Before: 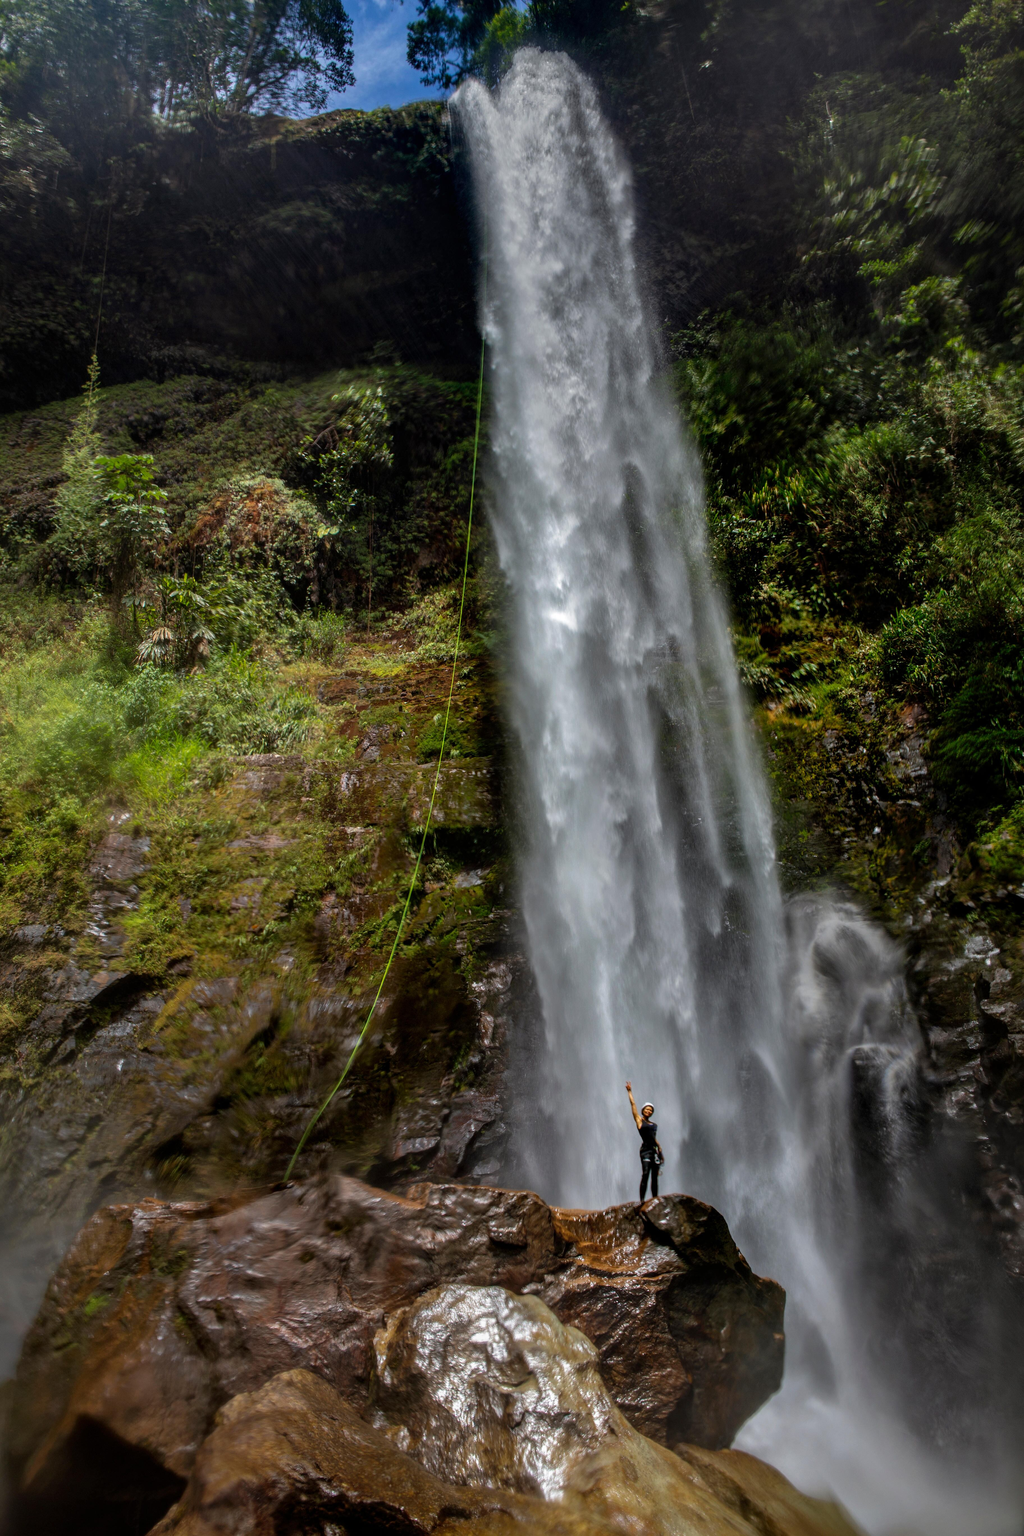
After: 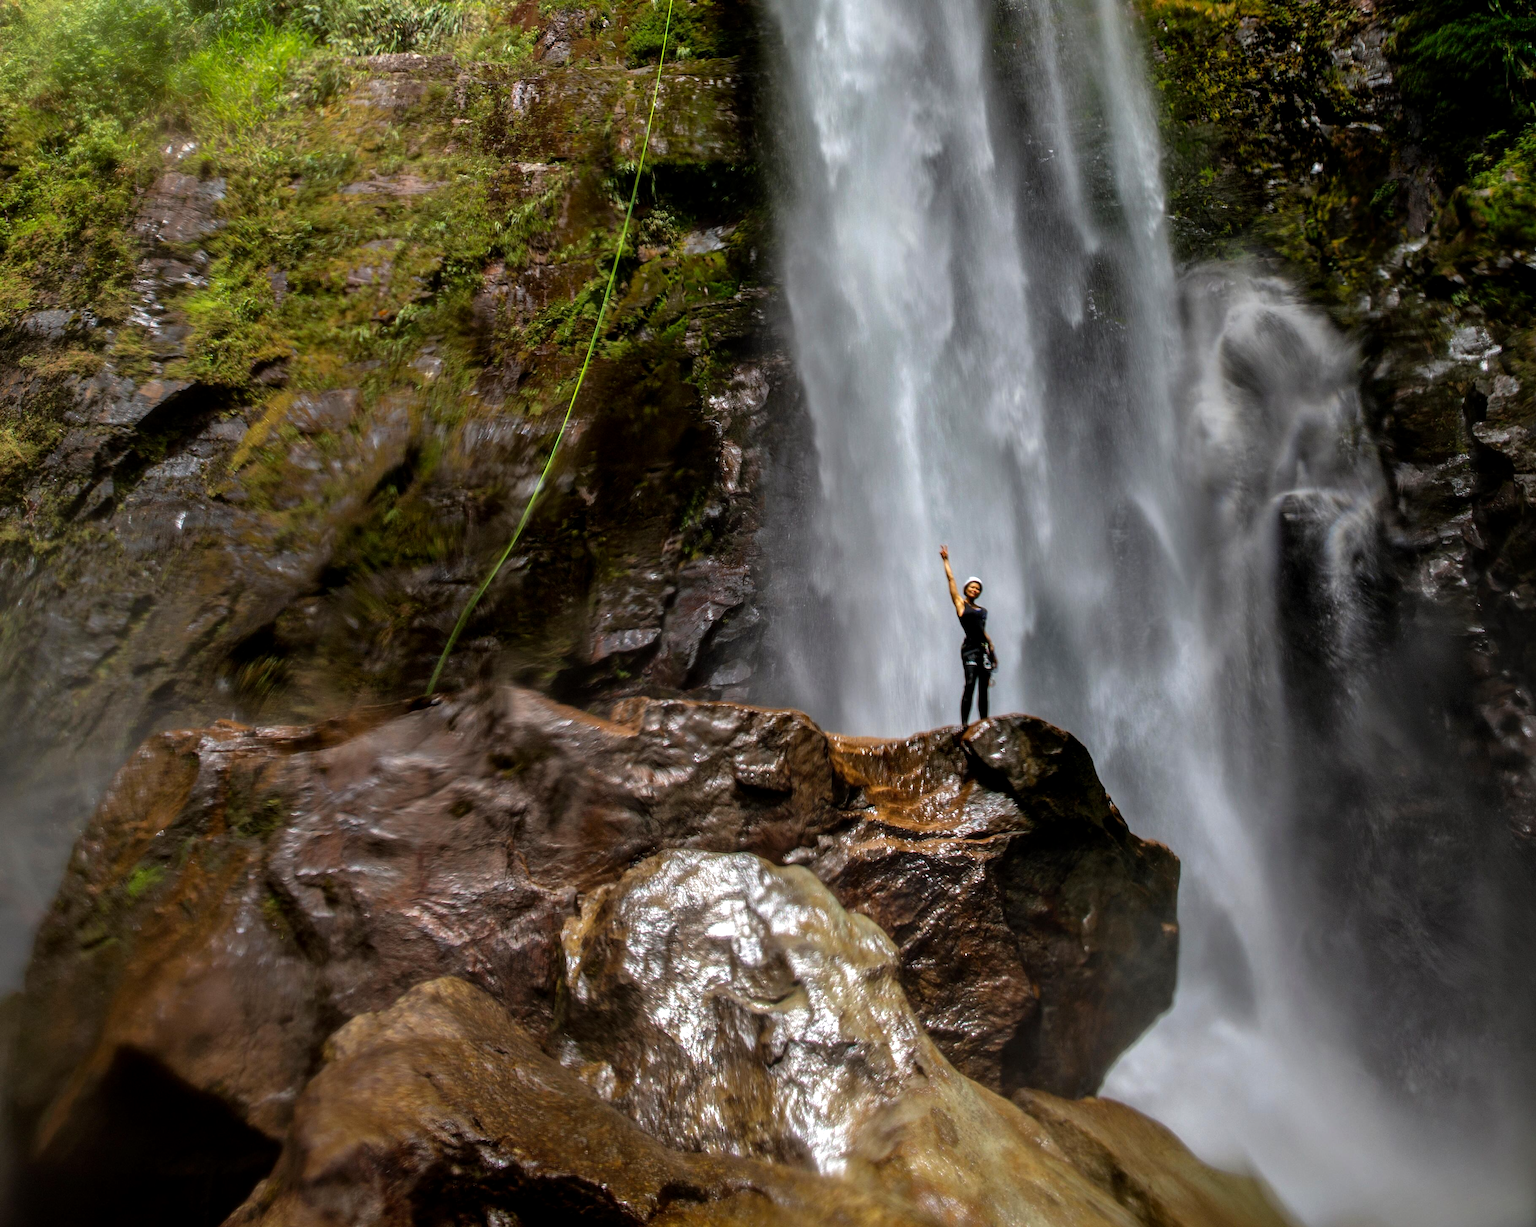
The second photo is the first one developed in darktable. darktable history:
crop and rotate: top 46.792%, right 0.107%
exposure: black level correction 0.001, compensate exposure bias true, compensate highlight preservation false
tone equalizer: -8 EV -0.411 EV, -7 EV -0.386 EV, -6 EV -0.372 EV, -5 EV -0.218 EV, -3 EV 0.245 EV, -2 EV 0.307 EV, -1 EV 0.409 EV, +0 EV 0.407 EV
